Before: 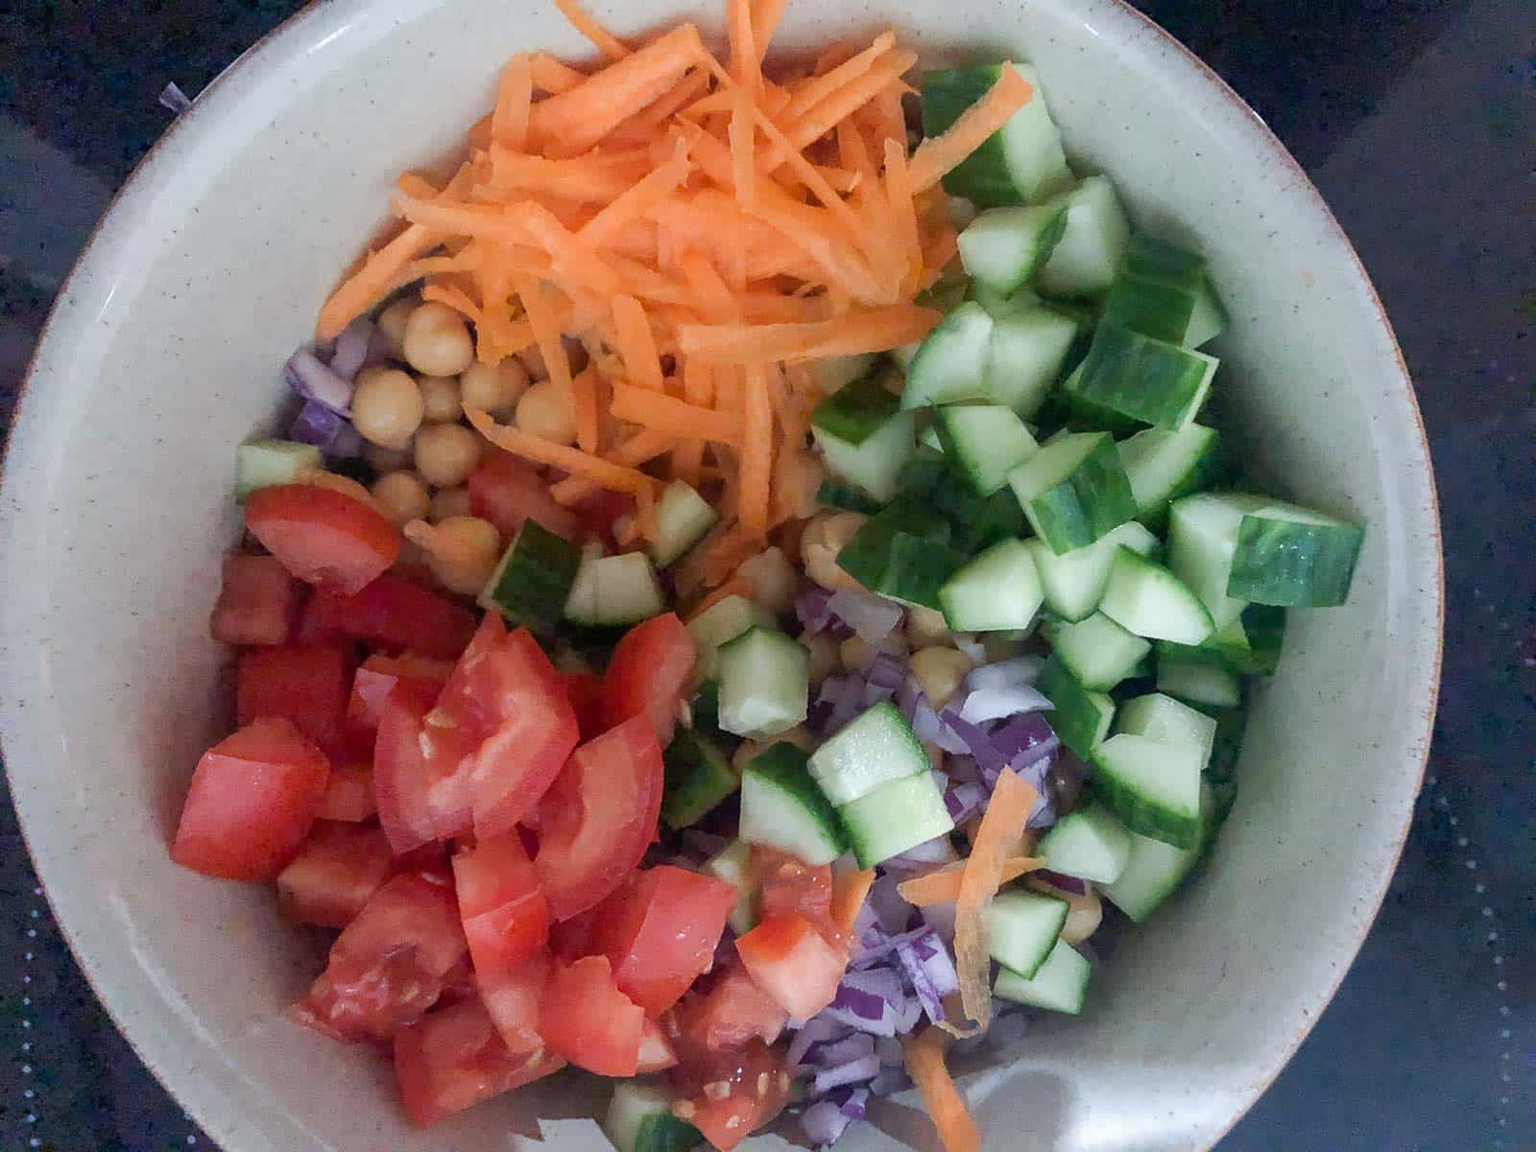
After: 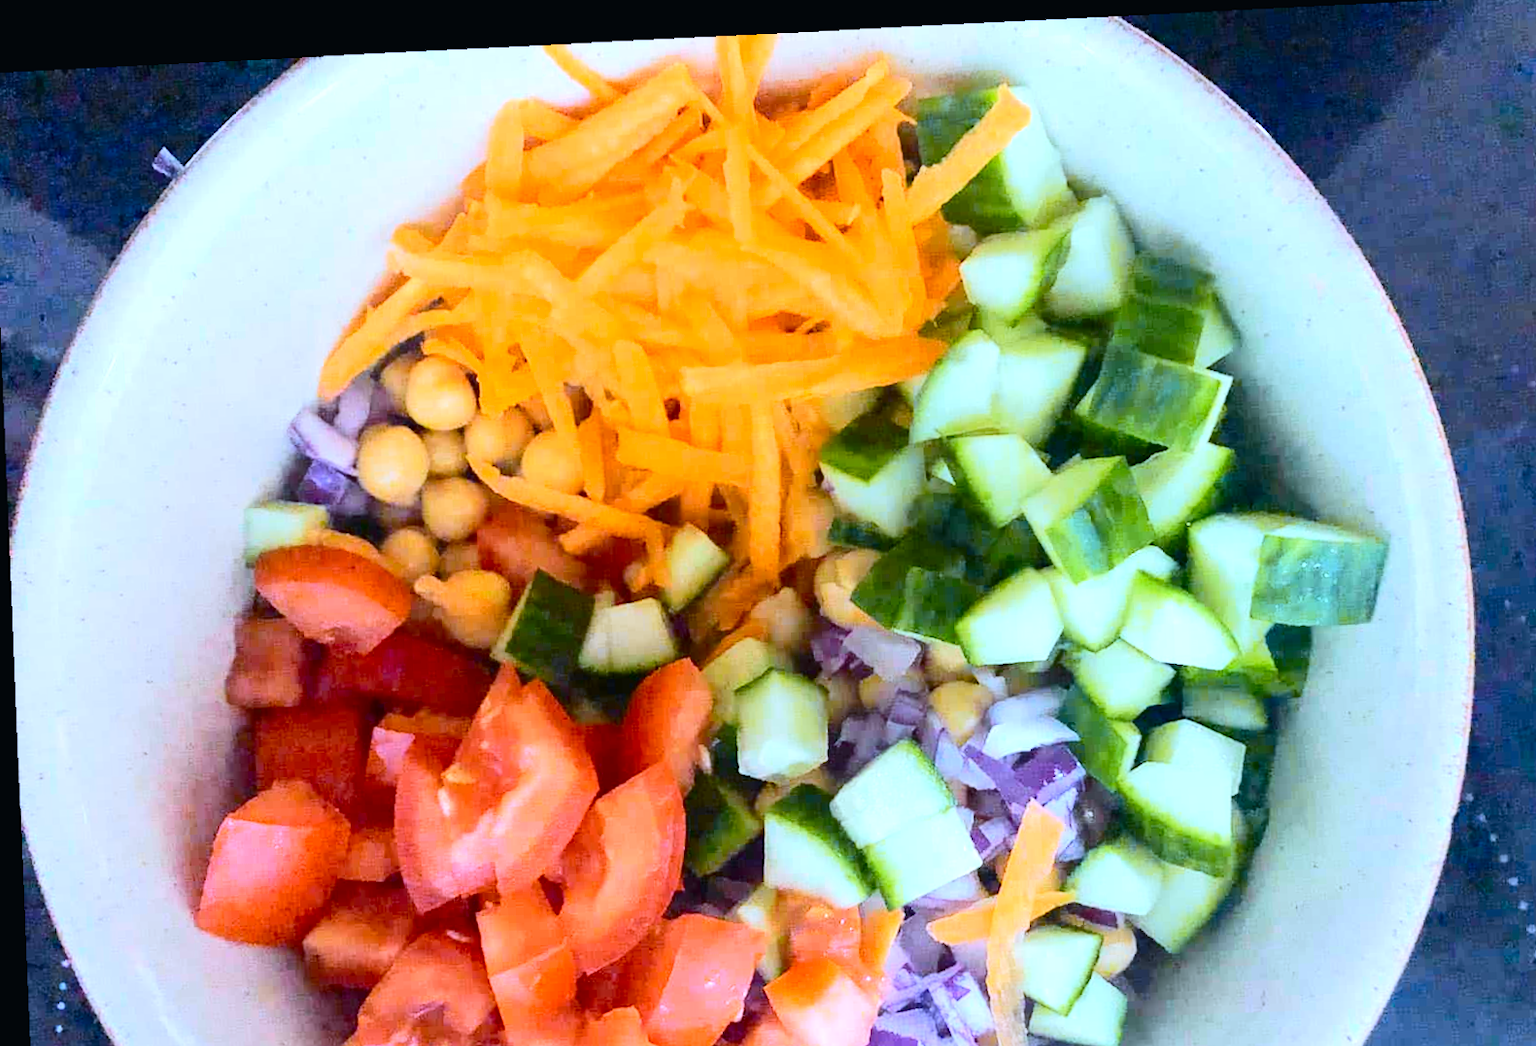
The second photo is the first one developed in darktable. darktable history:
color contrast: green-magenta contrast 1.12, blue-yellow contrast 1.95, unbound 0
white balance: red 0.931, blue 1.11
rotate and perspective: rotation -2.22°, lens shift (horizontal) -0.022, automatic cropping off
exposure: black level correction 0, exposure 1.1 EV, compensate highlight preservation false
crop and rotate: angle 0.2°, left 0.275%, right 3.127%, bottom 14.18%
contrast brightness saturation: contrast 0.1, saturation -0.3
tone curve: curves: ch0 [(0, 0.012) (0.052, 0.04) (0.107, 0.086) (0.276, 0.265) (0.461, 0.531) (0.718, 0.79) (0.921, 0.909) (0.999, 0.951)]; ch1 [(0, 0) (0.339, 0.298) (0.402, 0.363) (0.444, 0.415) (0.485, 0.469) (0.494, 0.493) (0.504, 0.501) (0.525, 0.534) (0.555, 0.587) (0.594, 0.647) (1, 1)]; ch2 [(0, 0) (0.48, 0.48) (0.504, 0.5) (0.535, 0.557) (0.581, 0.623) (0.649, 0.683) (0.824, 0.815) (1, 1)], color space Lab, independent channels, preserve colors none
tone equalizer: on, module defaults
